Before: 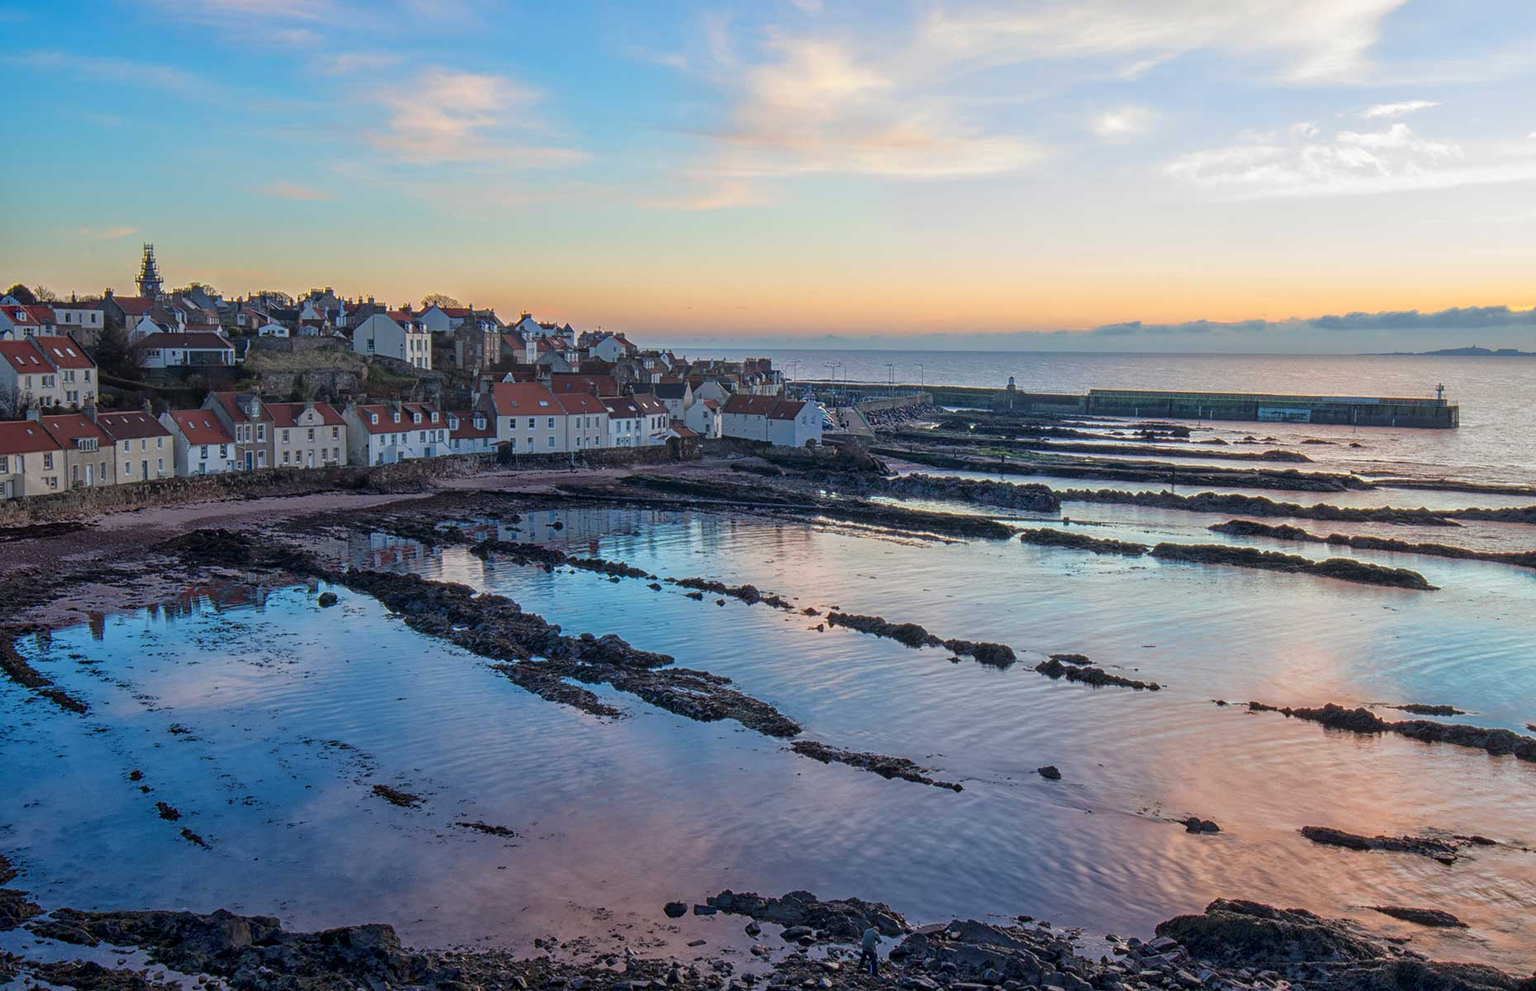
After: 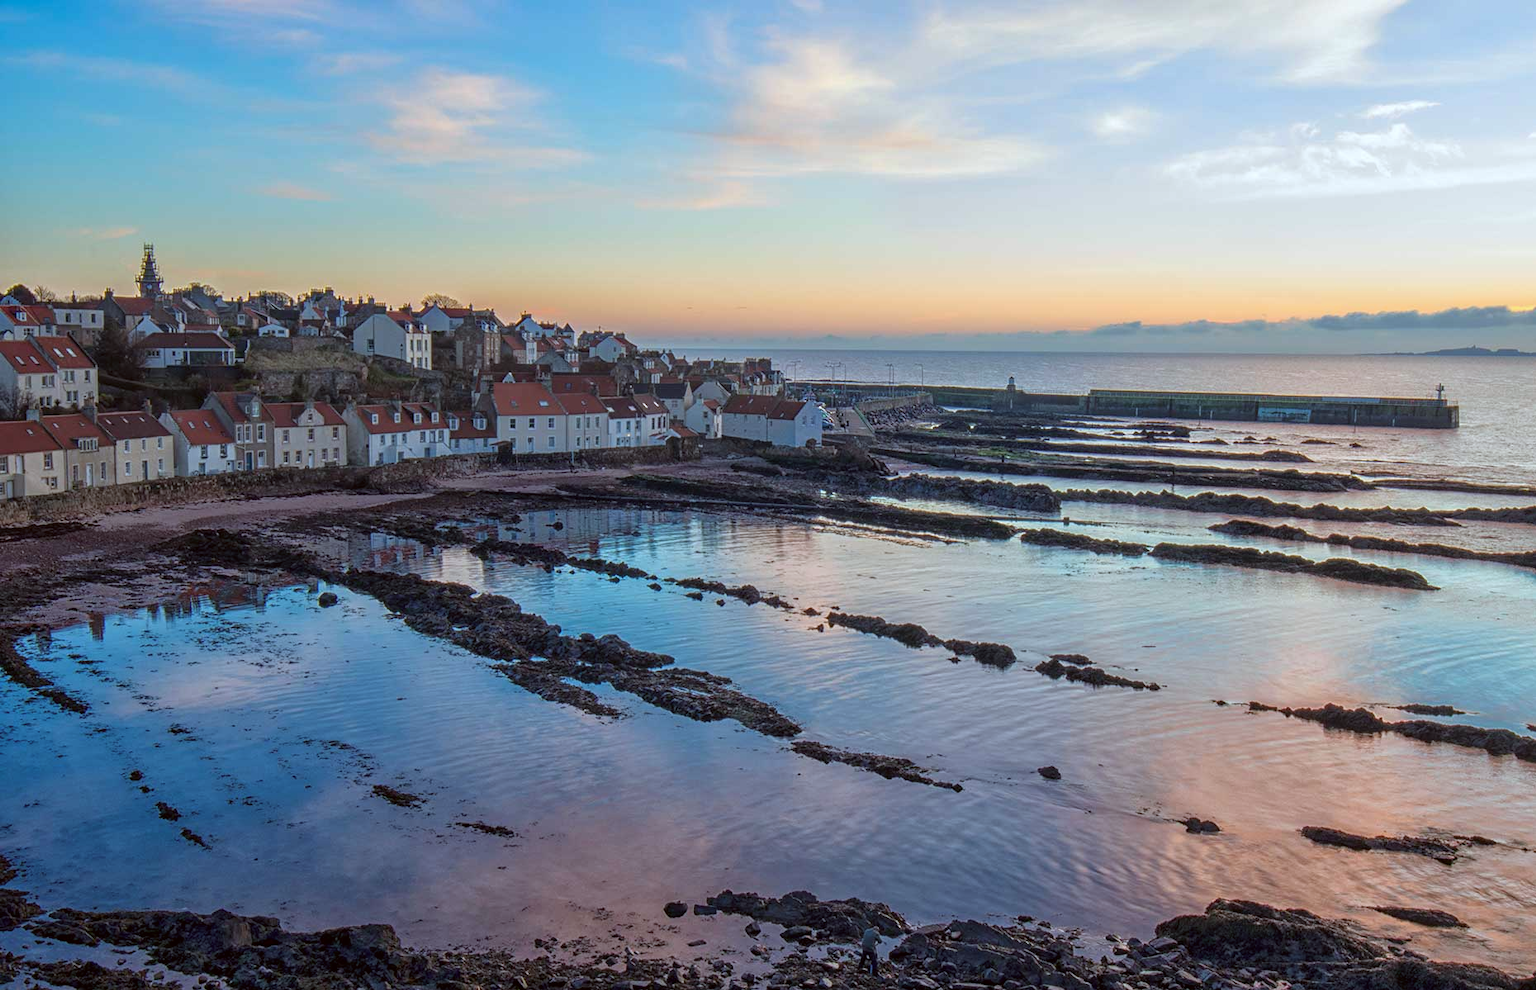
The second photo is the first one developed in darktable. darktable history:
color correction: highlights a* -3.55, highlights b* -6.36, shadows a* 3.15, shadows b* 5.2
